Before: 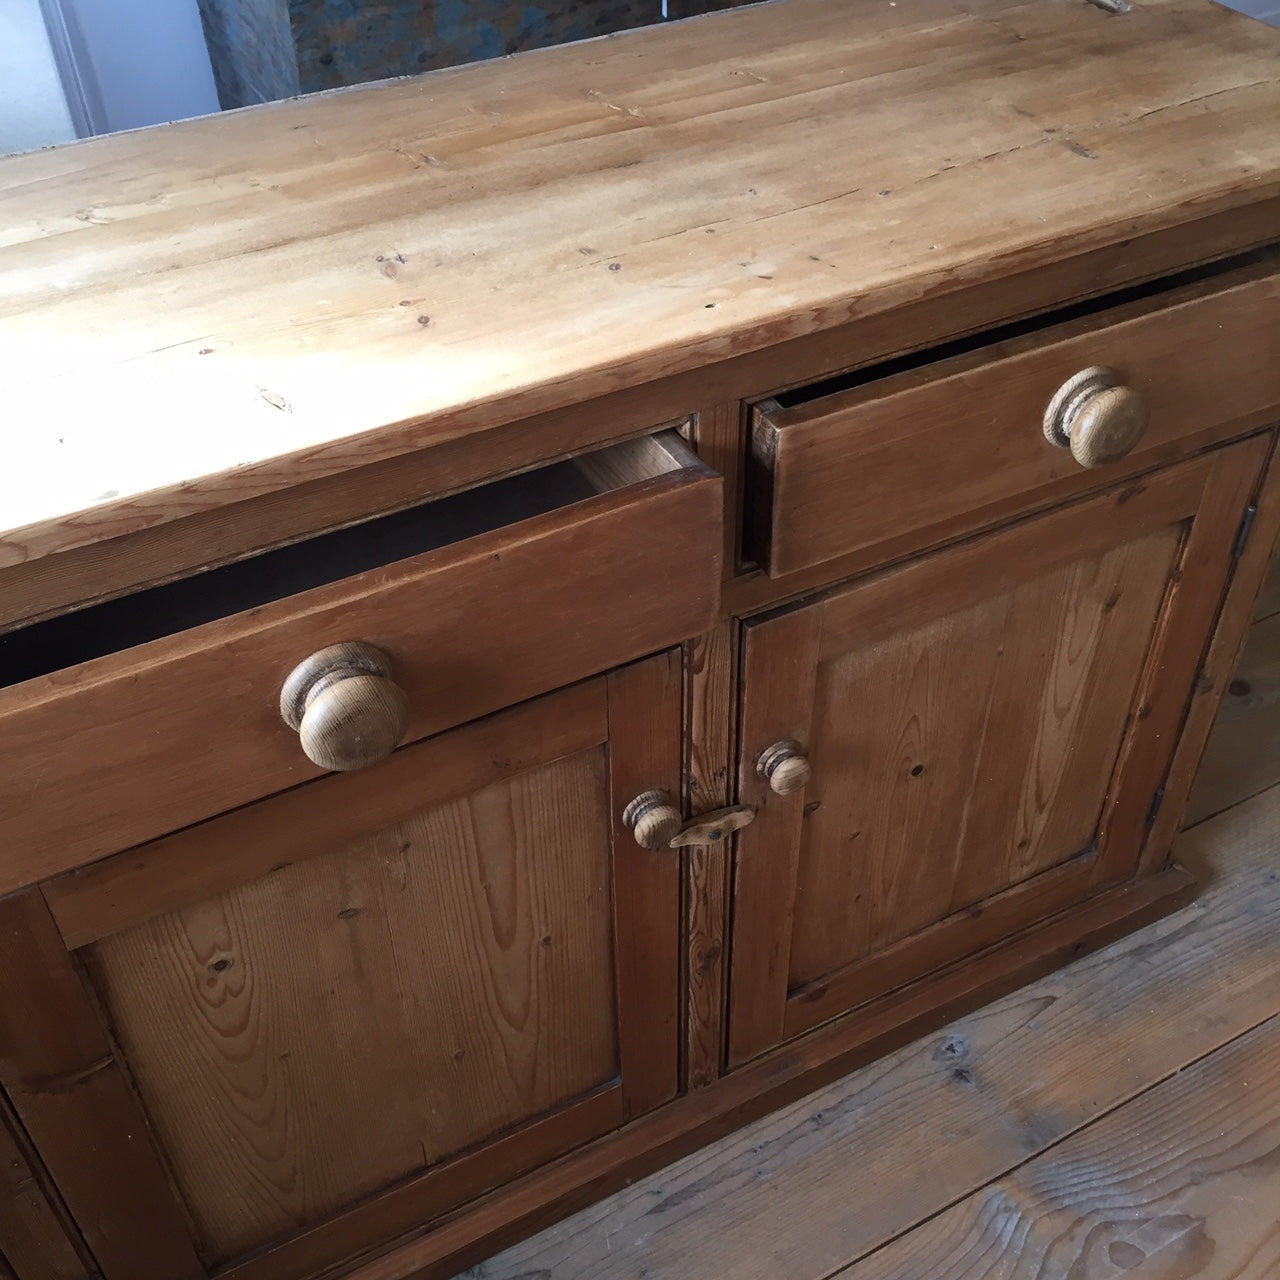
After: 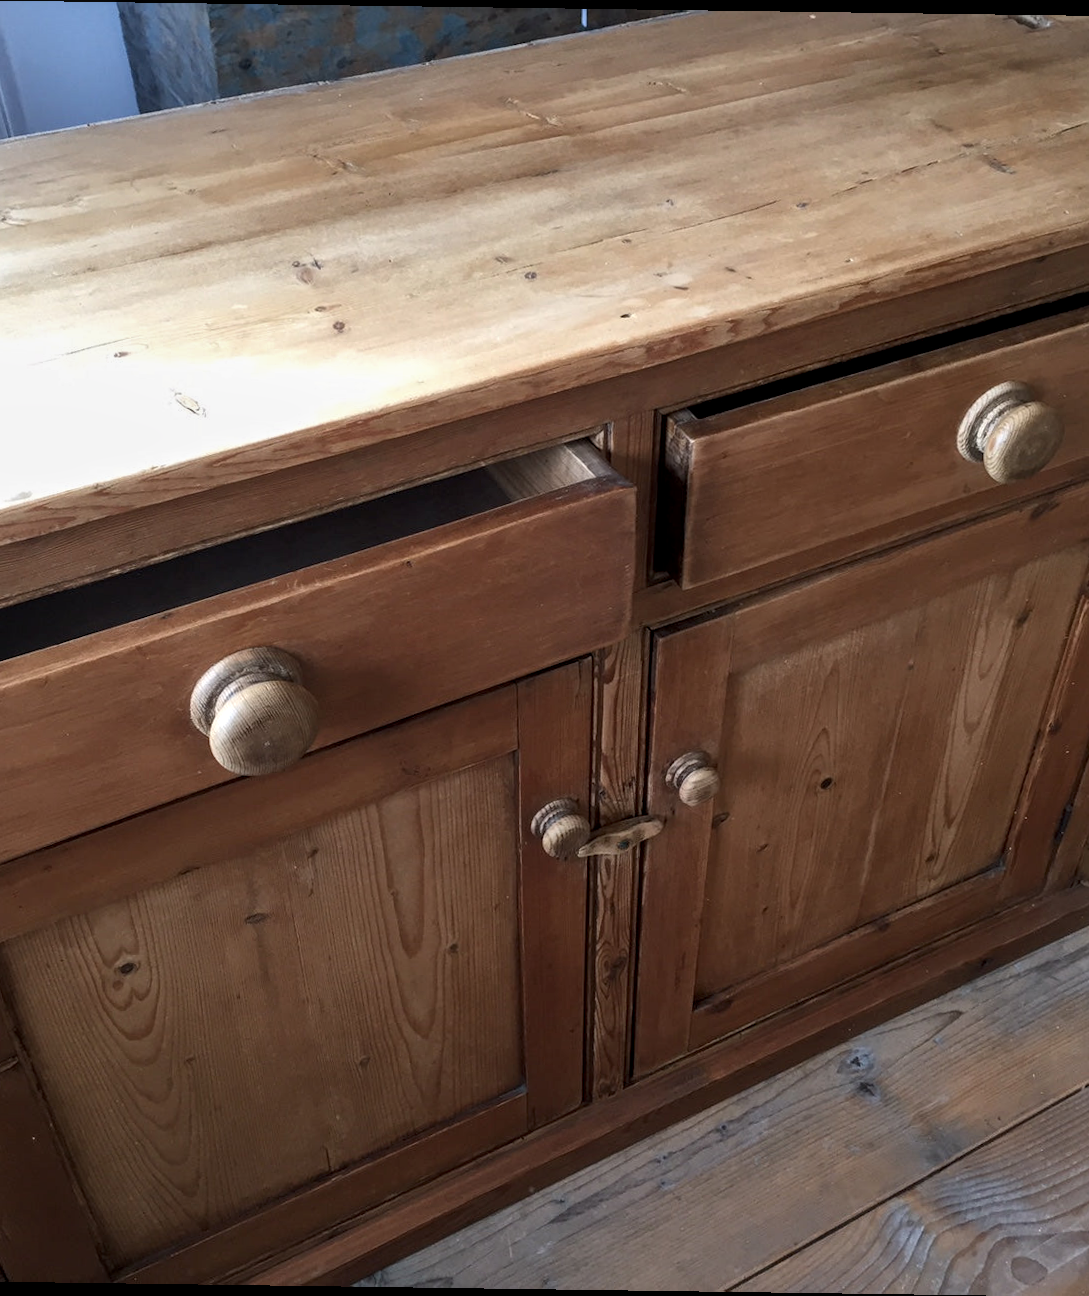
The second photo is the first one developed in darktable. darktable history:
rotate and perspective: rotation 0.8°, automatic cropping off
local contrast: highlights 55%, shadows 52%, detail 130%, midtone range 0.452
crop: left 7.598%, right 7.873%
